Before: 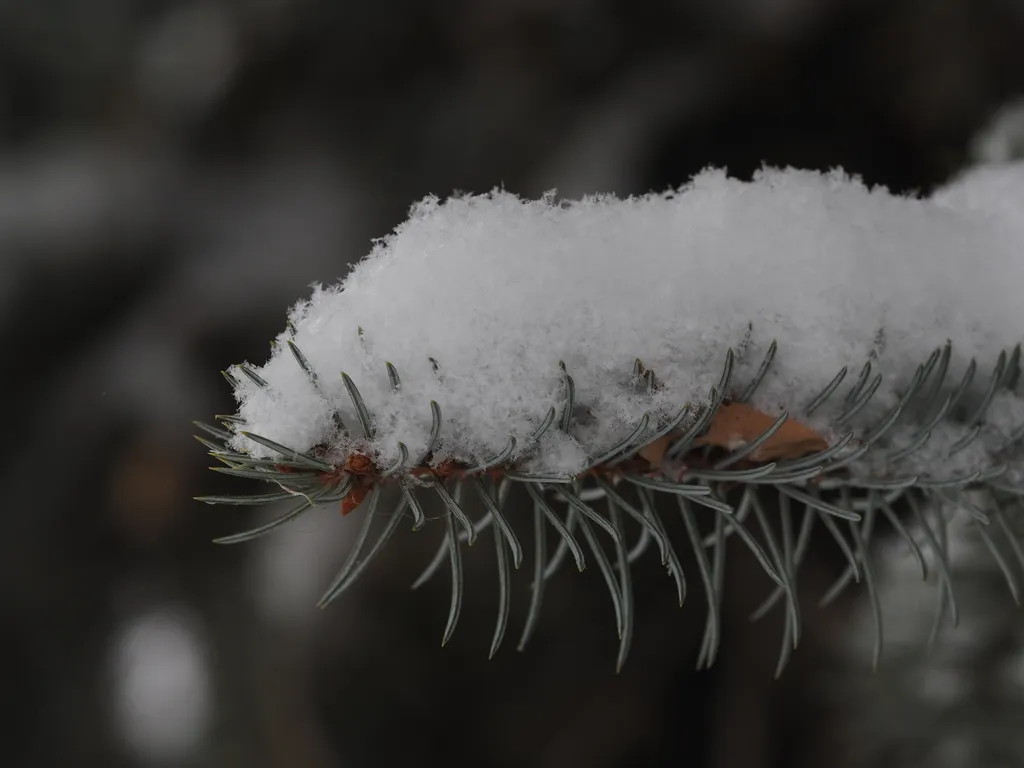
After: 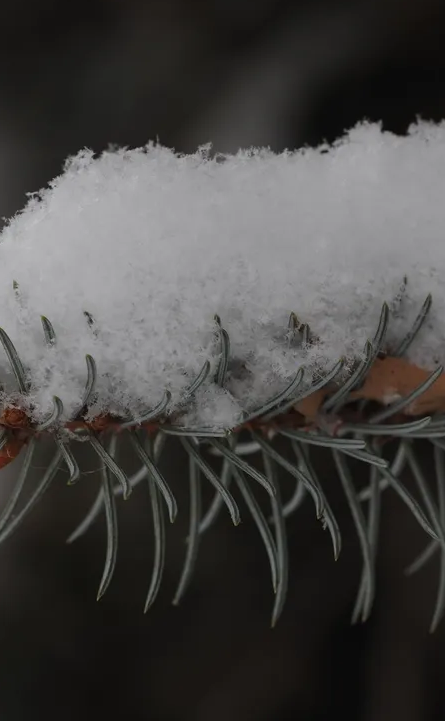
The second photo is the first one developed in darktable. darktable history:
crop: left 33.693%, top 6.076%, right 22.777%
